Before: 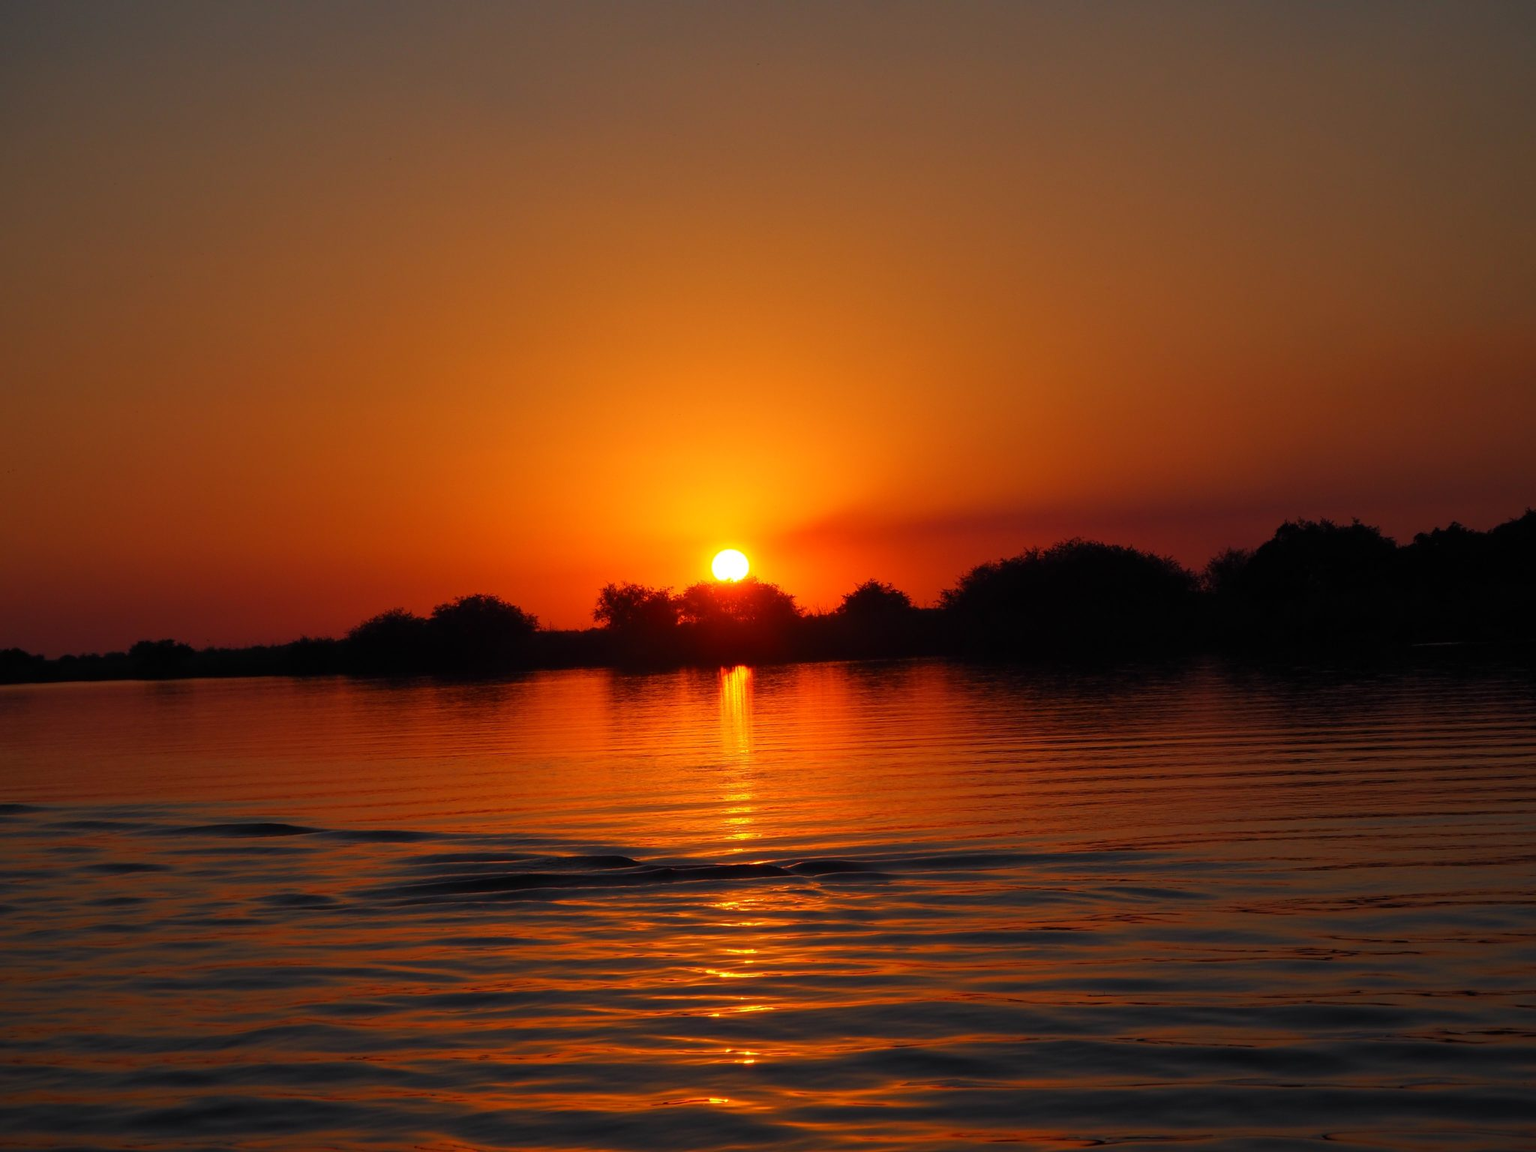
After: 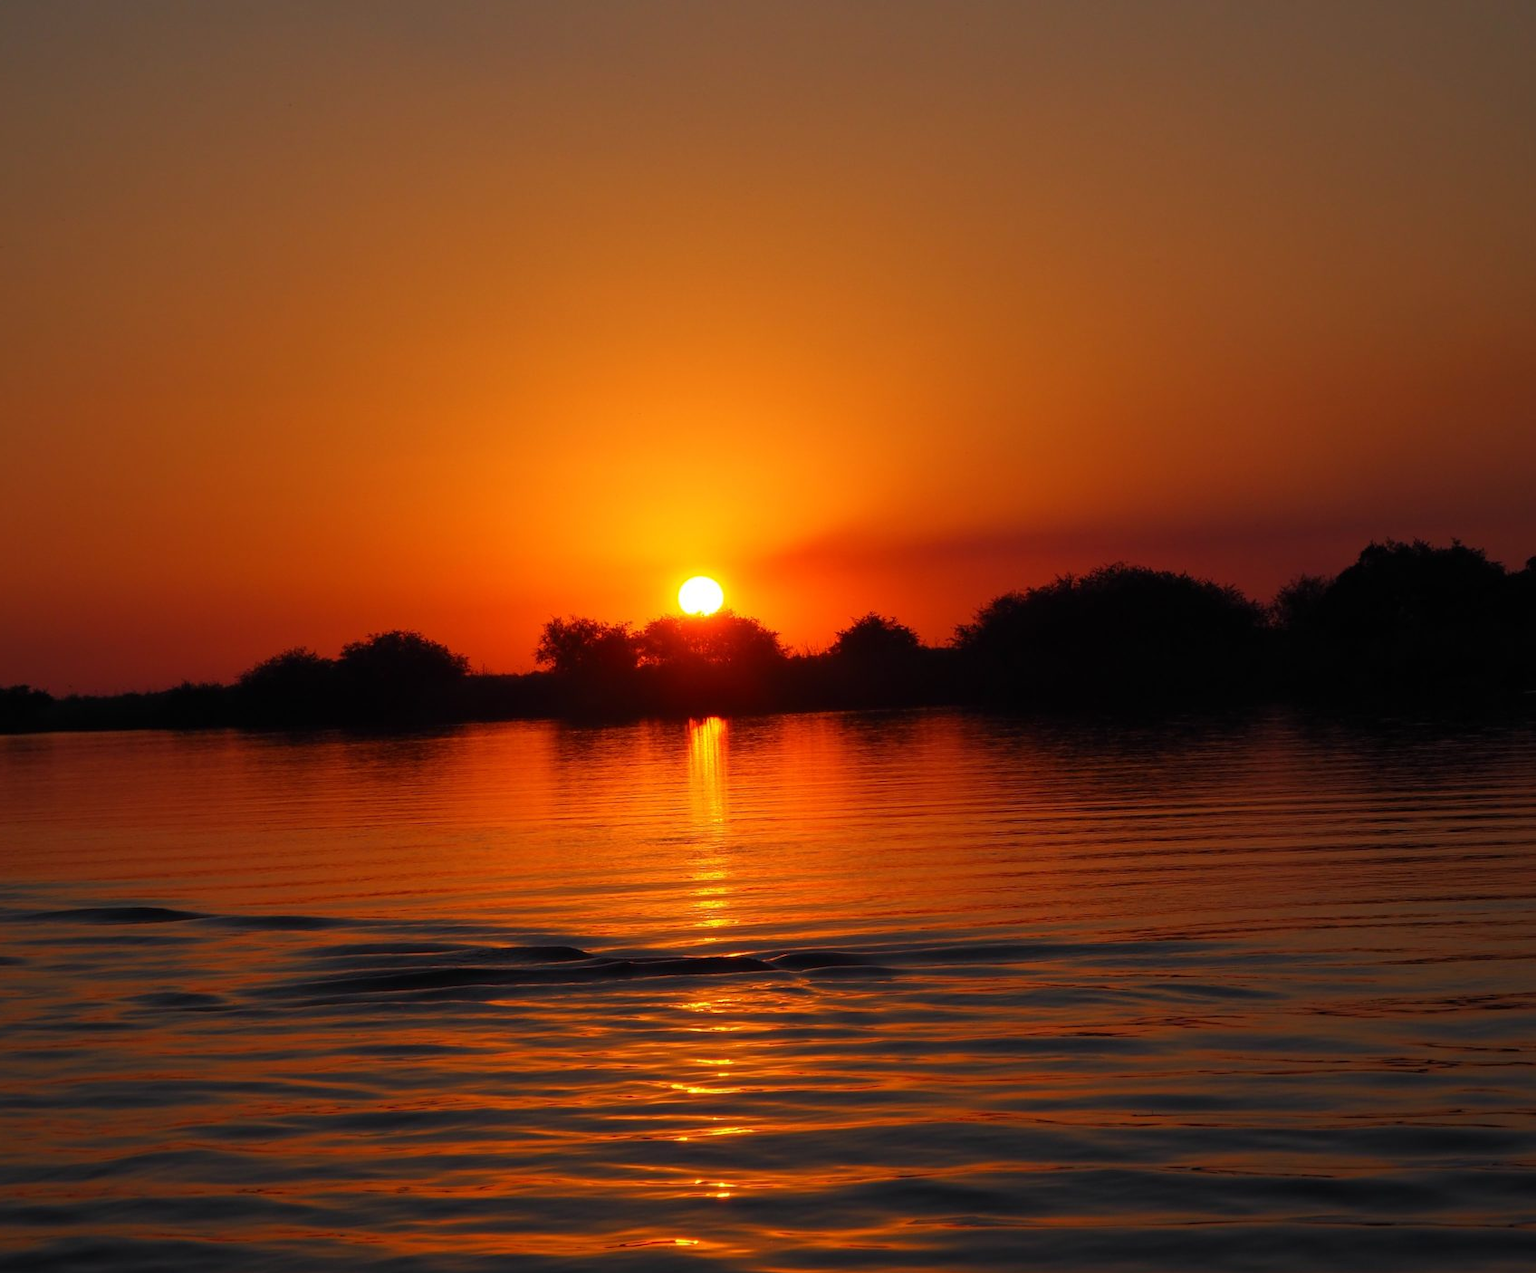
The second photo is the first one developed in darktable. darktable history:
color correction: highlights a* -0.182, highlights b* -0.124
crop: left 9.807%, top 6.259%, right 7.334%, bottom 2.177%
